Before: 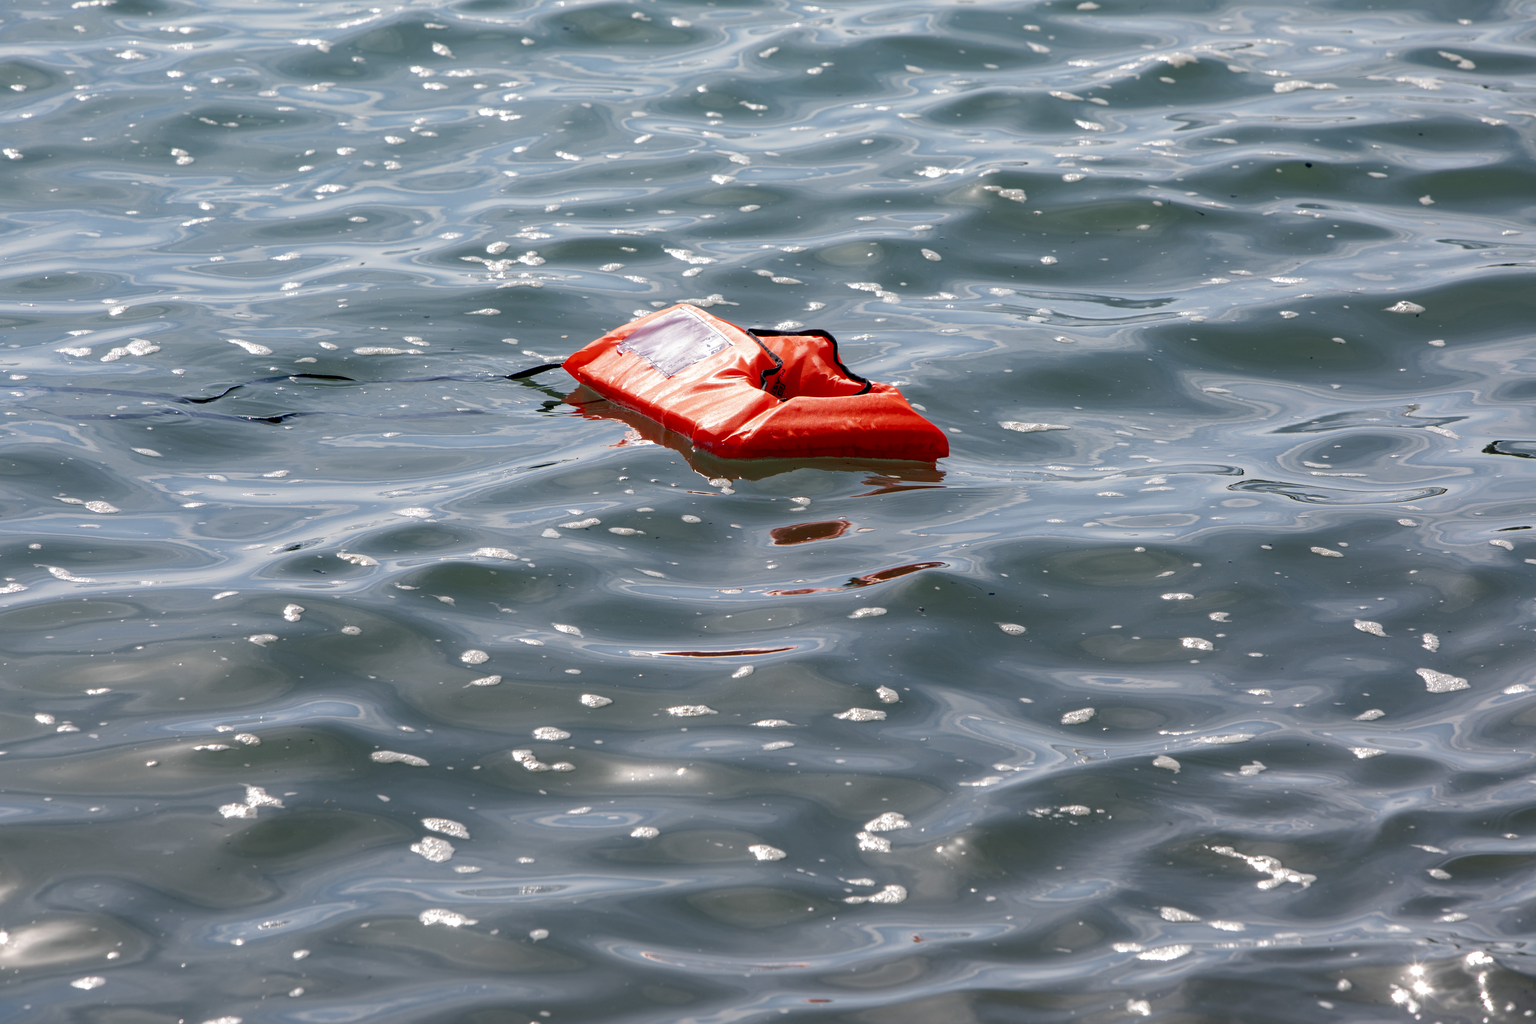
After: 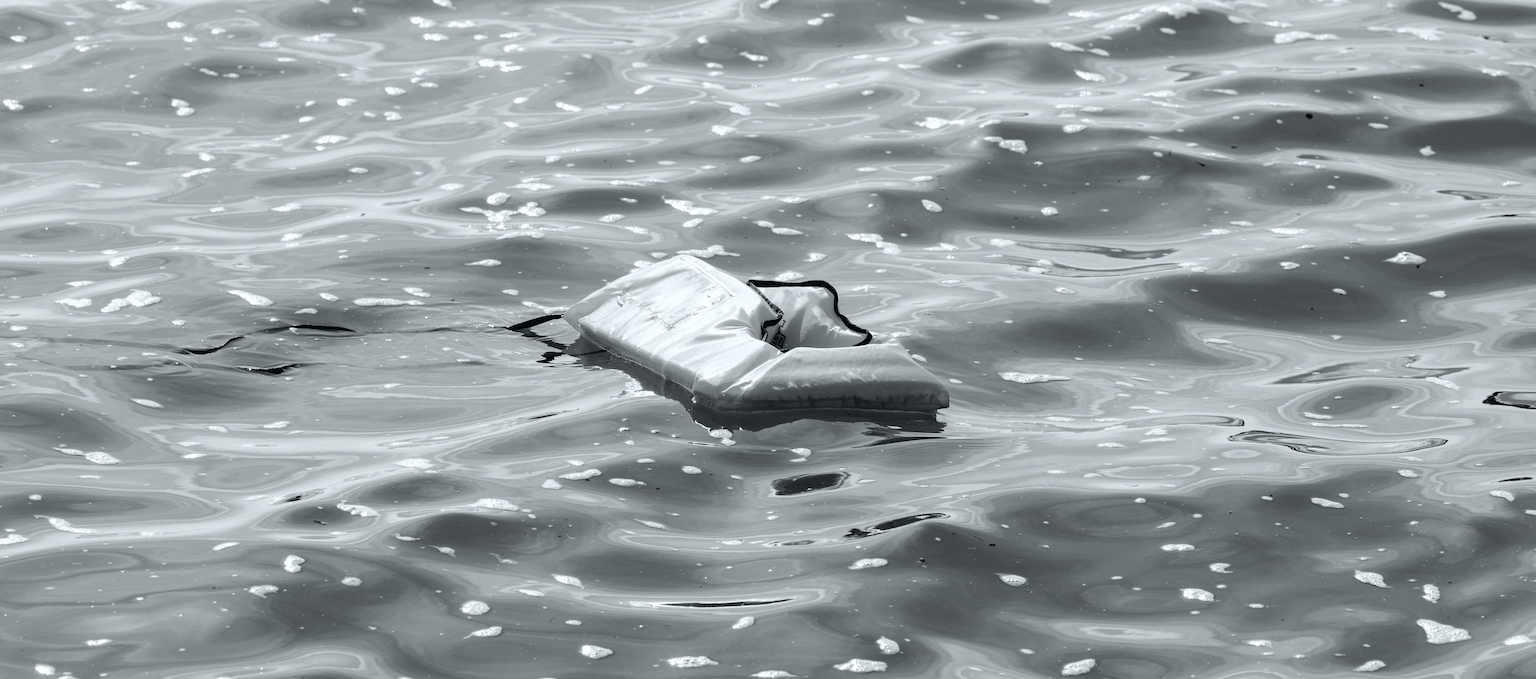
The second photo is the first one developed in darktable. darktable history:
crop and rotate: top 4.851%, bottom 28.755%
tone curve: curves: ch0 [(0, 0.023) (0.087, 0.065) (0.184, 0.168) (0.45, 0.54) (0.57, 0.683) (0.722, 0.825) (0.877, 0.948) (1, 1)]; ch1 [(0, 0) (0.388, 0.369) (0.44, 0.44) (0.489, 0.481) (0.534, 0.528) (0.657, 0.655) (1, 1)]; ch2 [(0, 0) (0.353, 0.317) (0.408, 0.427) (0.472, 0.46) (0.5, 0.488) (0.537, 0.518) (0.576, 0.592) (0.625, 0.631) (1, 1)], color space Lab, independent channels, preserve colors none
color calibration: output gray [0.714, 0.278, 0, 0], x 0.37, y 0.382, temperature 4320.57 K
